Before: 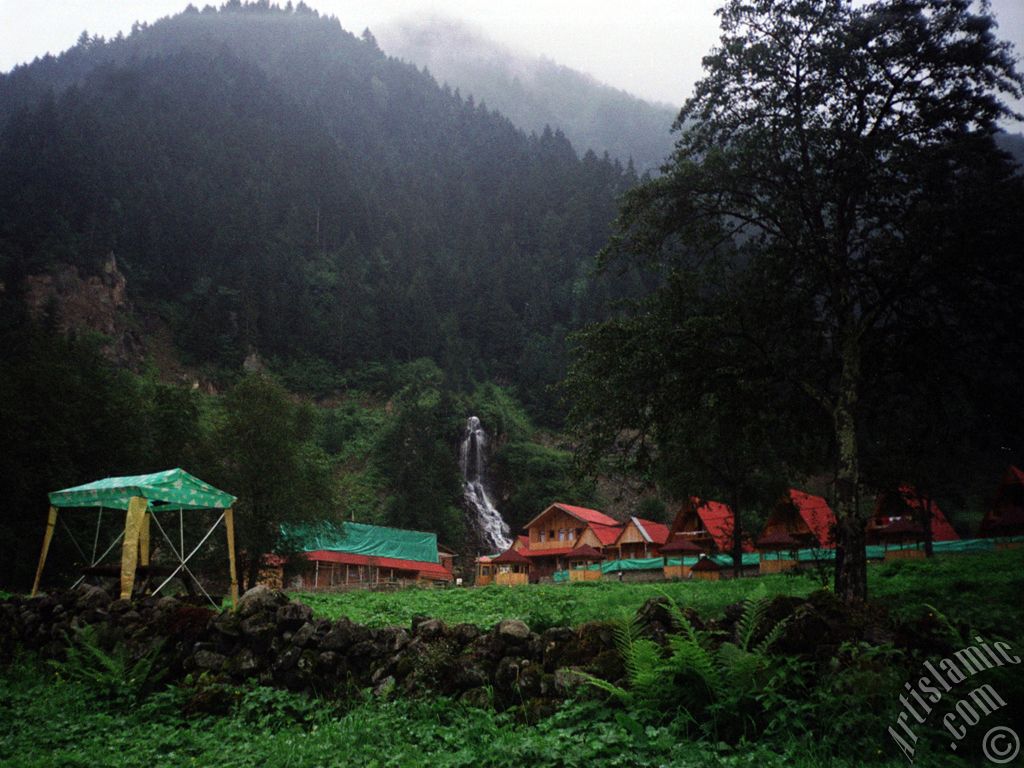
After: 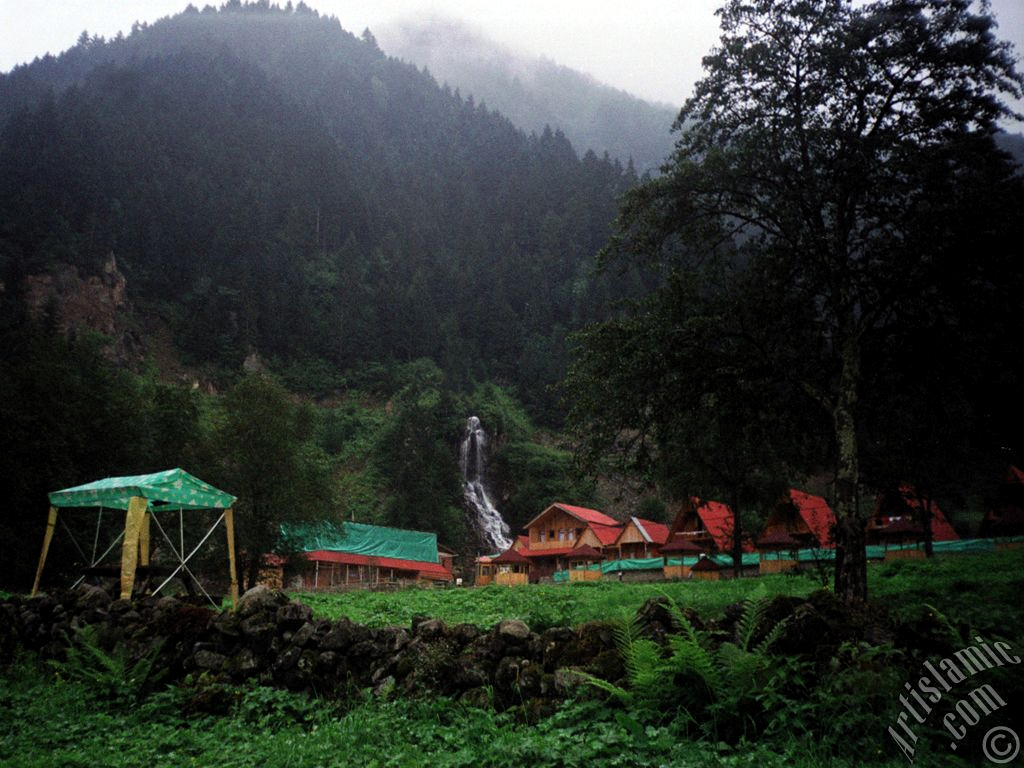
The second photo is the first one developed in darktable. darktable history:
levels: levels [0.016, 0.5, 0.996]
